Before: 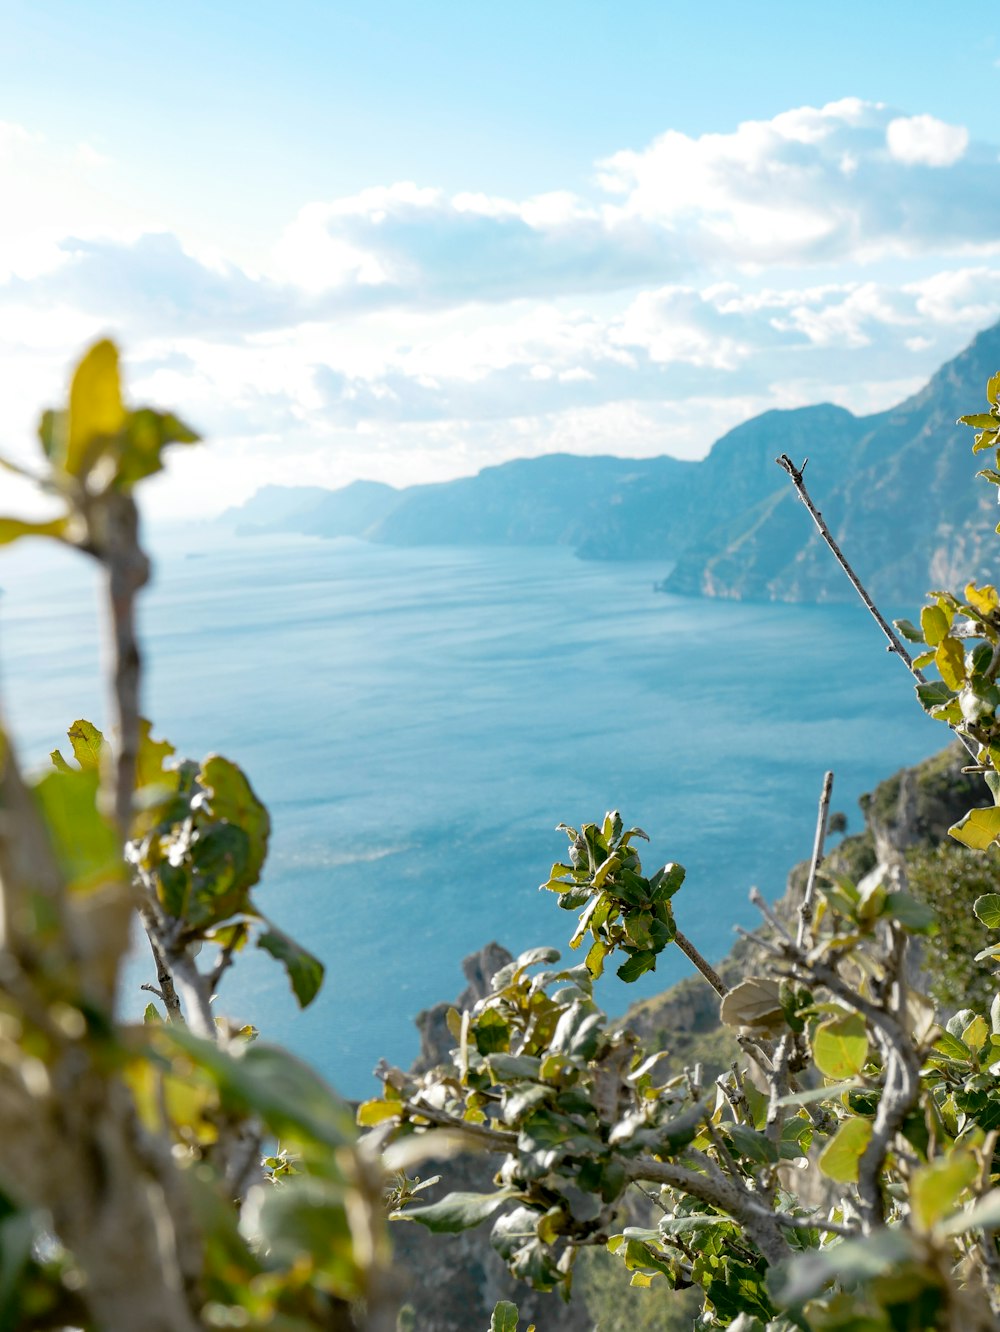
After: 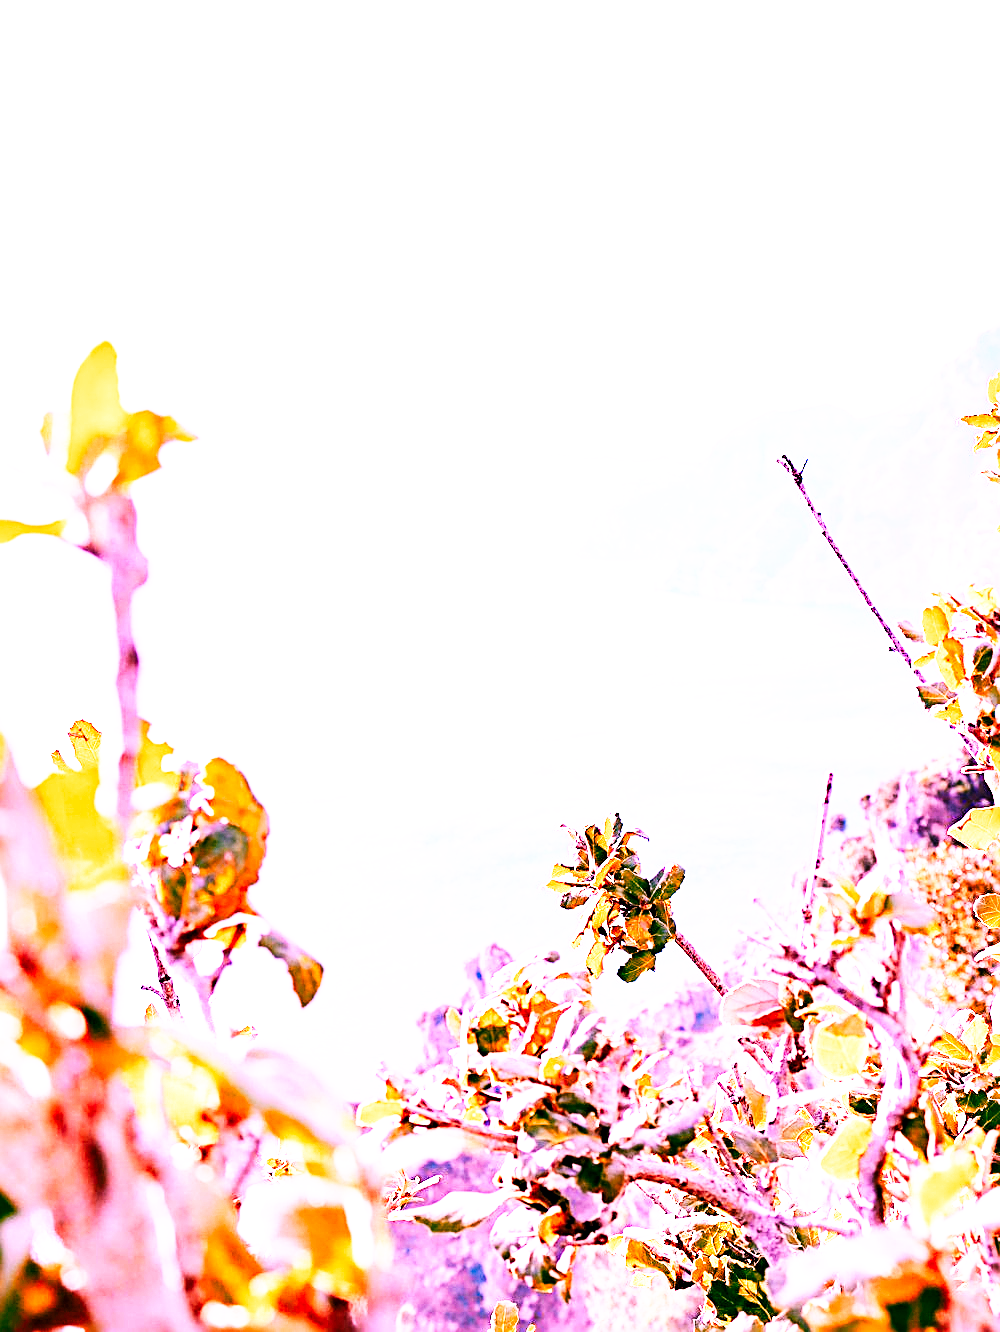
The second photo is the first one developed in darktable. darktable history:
base curve: curves: ch0 [(0, 0) (0.007, 0.004) (0.027, 0.03) (0.046, 0.07) (0.207, 0.54) (0.442, 0.872) (0.673, 0.972) (1, 1)], preserve colors none
white balance: red 1.862, blue 1.702
exposure: exposure 1.223 EV, compensate highlight preservation false
contrast brightness saturation: saturation 0.18
color zones: curves: ch1 [(0, 0.469) (0.072, 0.457) (0.243, 0.494) (0.429, 0.5) (0.571, 0.5) (0.714, 0.5) (0.857, 0.5) (1, 0.469)]; ch2 [(0, 0.499) (0.143, 0.467) (0.242, 0.436) (0.429, 0.493) (0.571, 0.5) (0.714, 0.5) (0.857, 0.5) (1, 0.499)]
sharpen: radius 2.543, amount 0.636
contrast equalizer: octaves 7, y [[0.528 ×6], [0.514 ×6], [0.362 ×6], [0 ×6], [0 ×6]]
